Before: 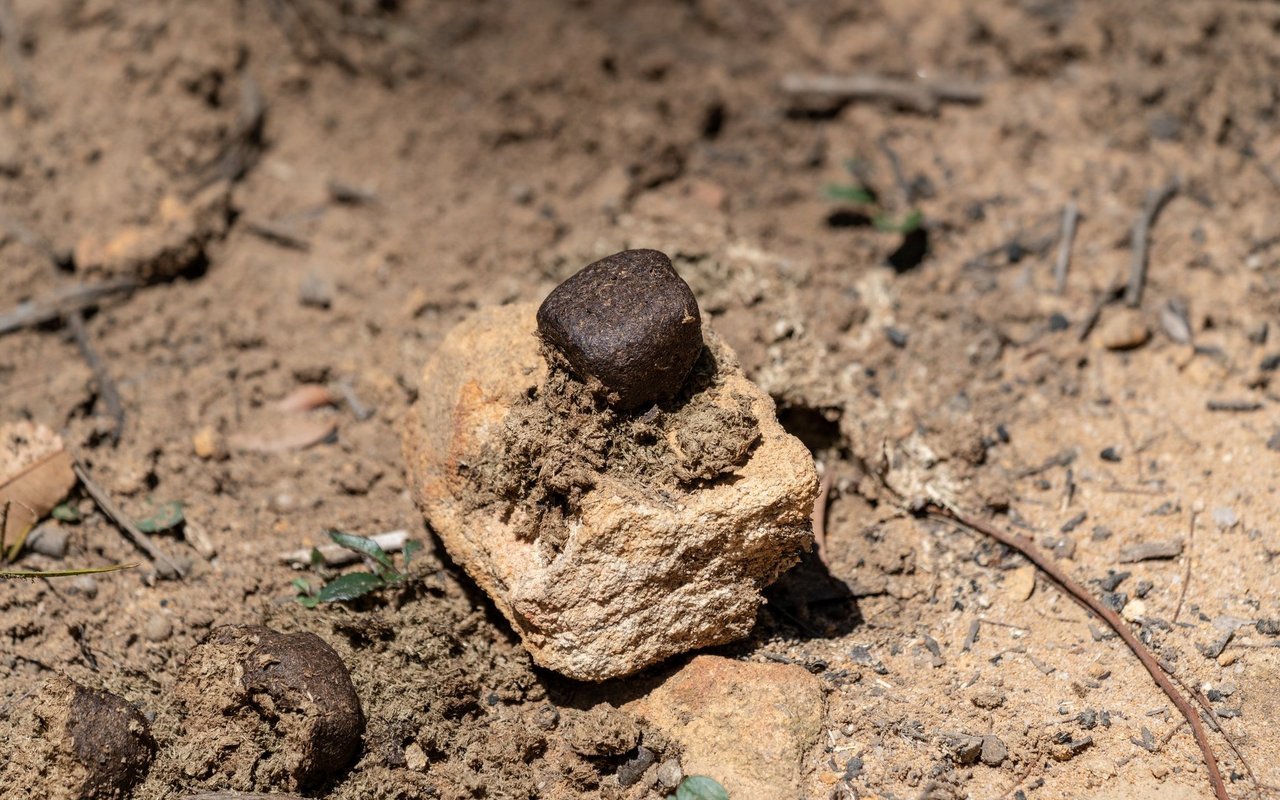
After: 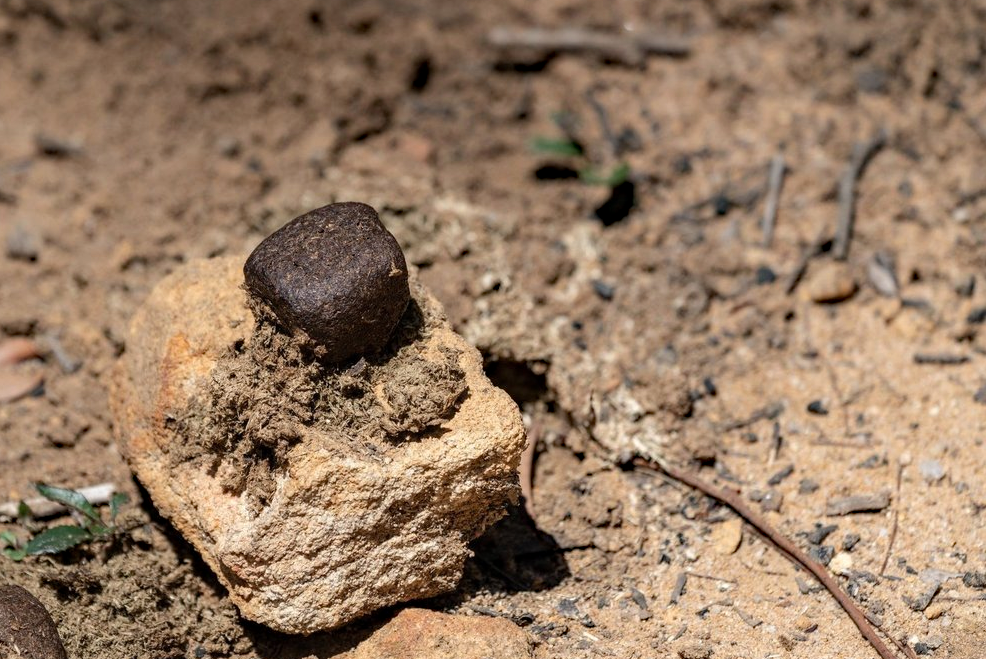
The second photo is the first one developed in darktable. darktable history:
crop: left 22.921%, top 5.885%, bottom 11.679%
haze removal: compatibility mode true, adaptive false
